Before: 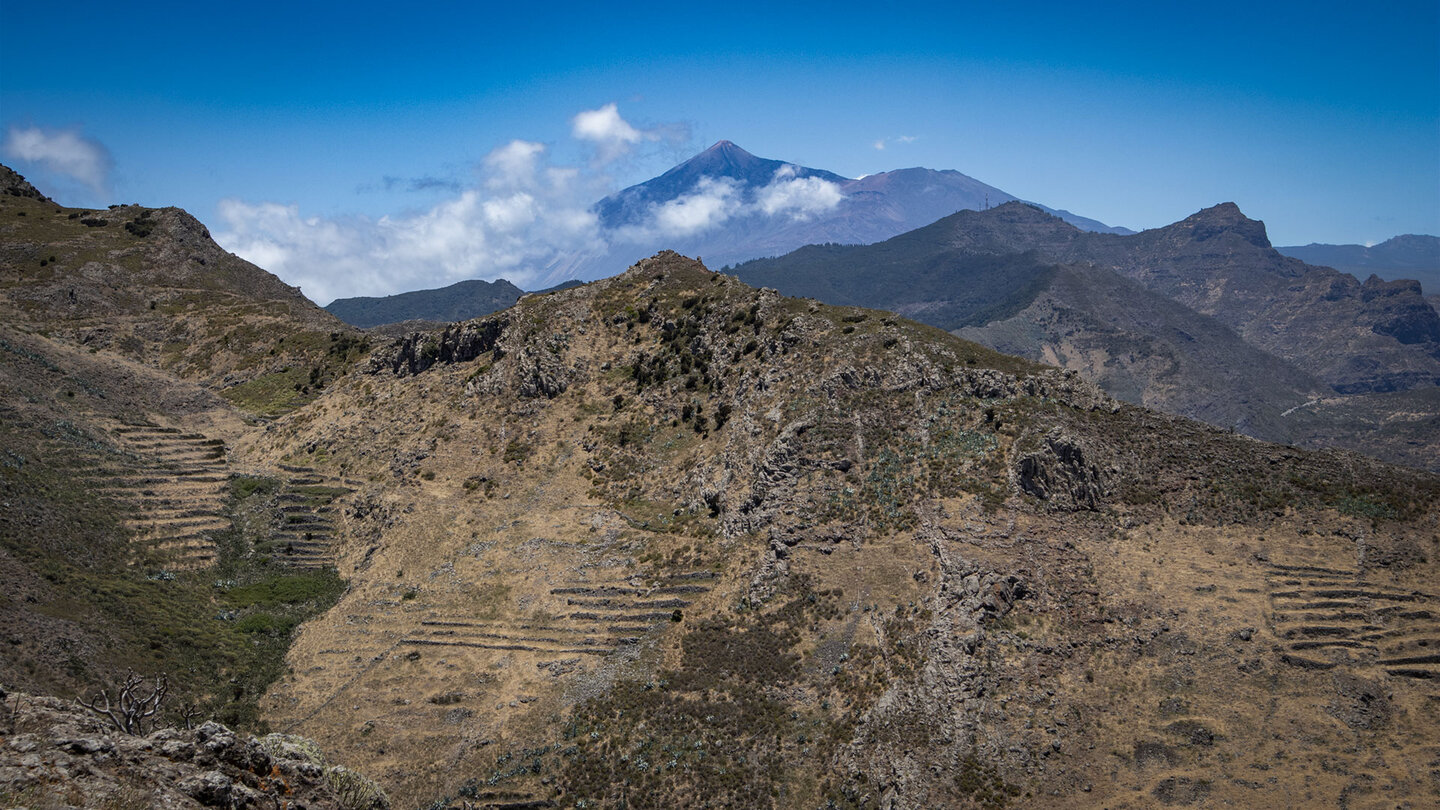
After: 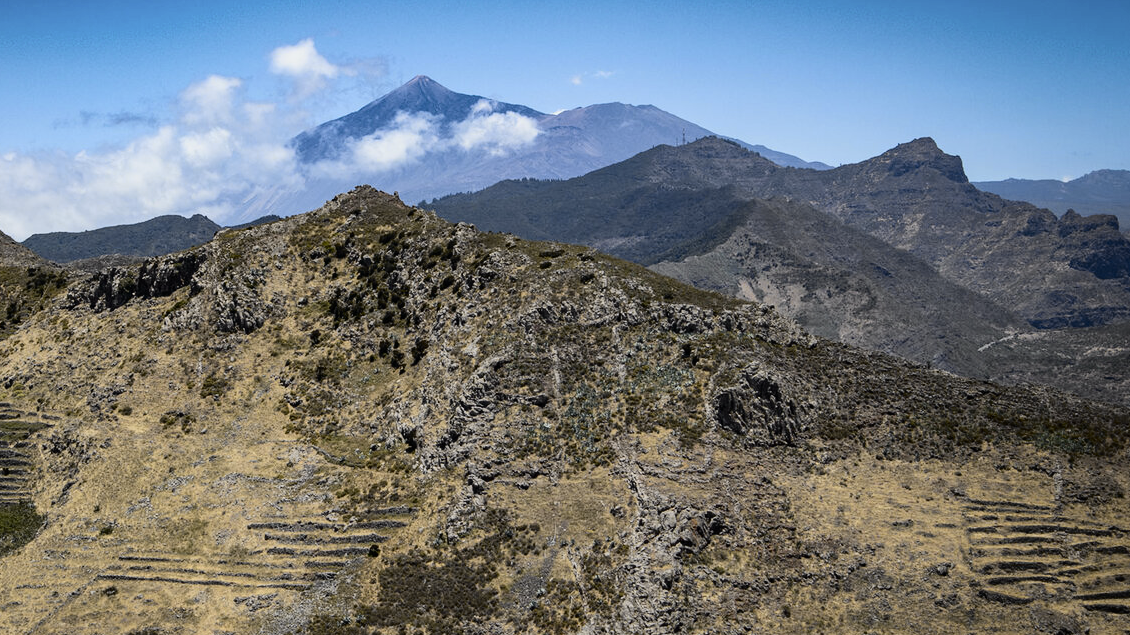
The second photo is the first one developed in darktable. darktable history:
contrast brightness saturation: saturation -0.058
crop and rotate: left 21.043%, top 8.037%, right 0.445%, bottom 13.449%
tone curve: curves: ch0 [(0, 0) (0.136, 0.084) (0.346, 0.366) (0.489, 0.559) (0.66, 0.748) (0.849, 0.902) (1, 0.974)]; ch1 [(0, 0) (0.353, 0.344) (0.45, 0.46) (0.498, 0.498) (0.521, 0.512) (0.563, 0.559) (0.592, 0.605) (0.641, 0.673) (1, 1)]; ch2 [(0, 0) (0.333, 0.346) (0.375, 0.375) (0.424, 0.43) (0.476, 0.492) (0.502, 0.502) (0.524, 0.531) (0.579, 0.61) (0.612, 0.644) (0.641, 0.722) (1, 1)], color space Lab, independent channels, preserve colors none
